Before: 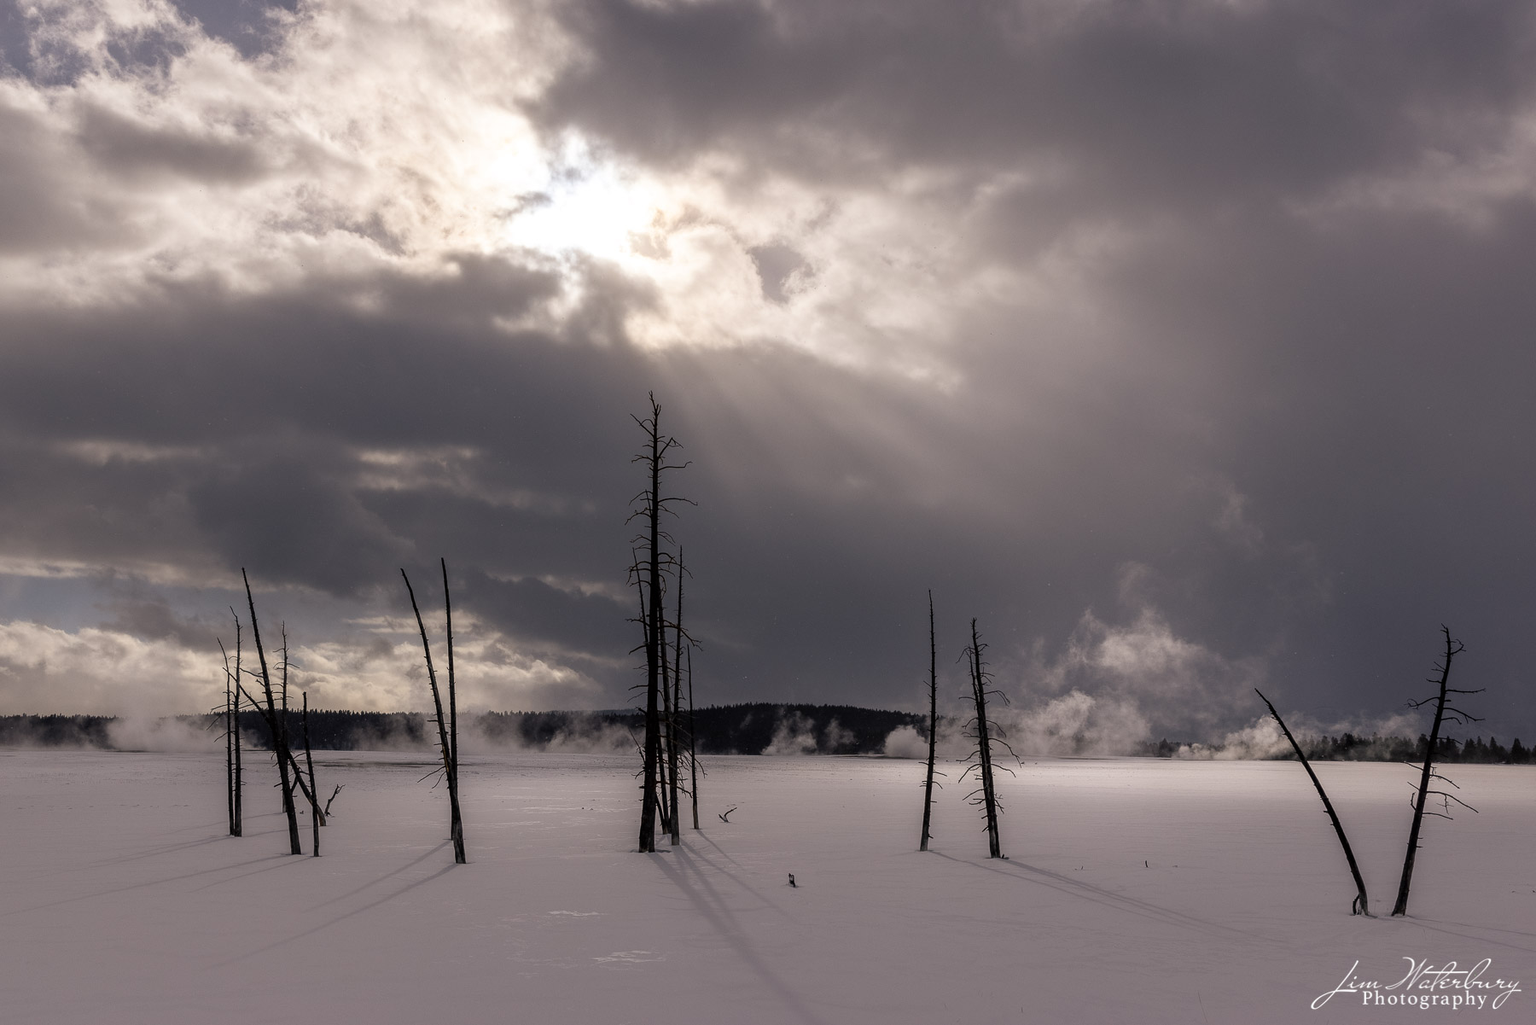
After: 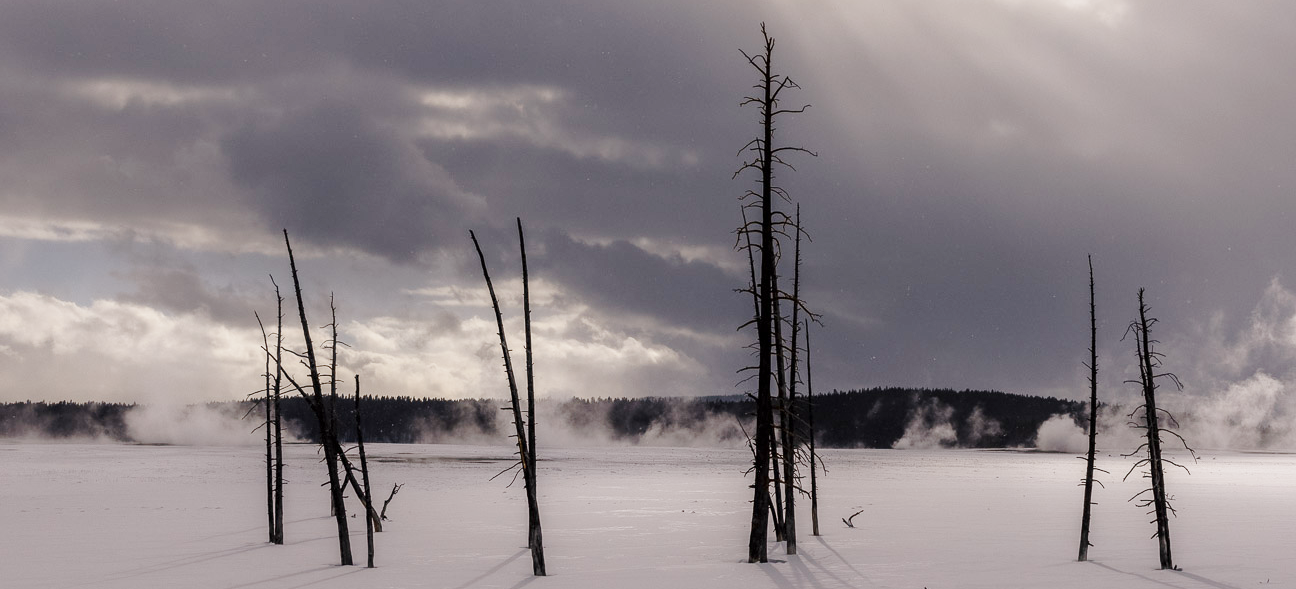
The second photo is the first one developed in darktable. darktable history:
tone curve: curves: ch0 [(0, 0) (0.915, 0.89) (1, 1)], color space Lab, independent channels, preserve colors none
exposure: compensate highlight preservation false
crop: top 36.317%, right 27.966%, bottom 14.604%
contrast brightness saturation: saturation -0.024
base curve: curves: ch0 [(0, 0) (0.025, 0.046) (0.112, 0.277) (0.467, 0.74) (0.814, 0.929) (1, 0.942)], preserve colors none
